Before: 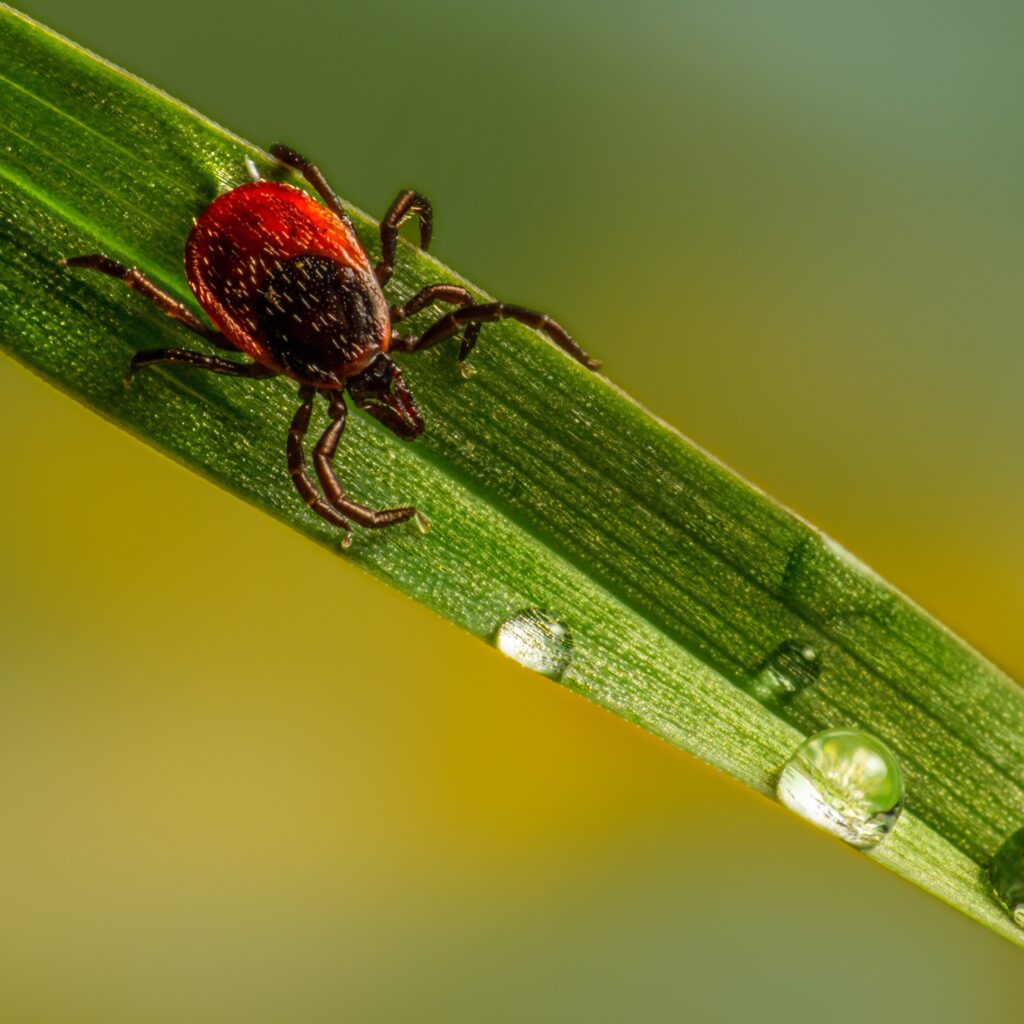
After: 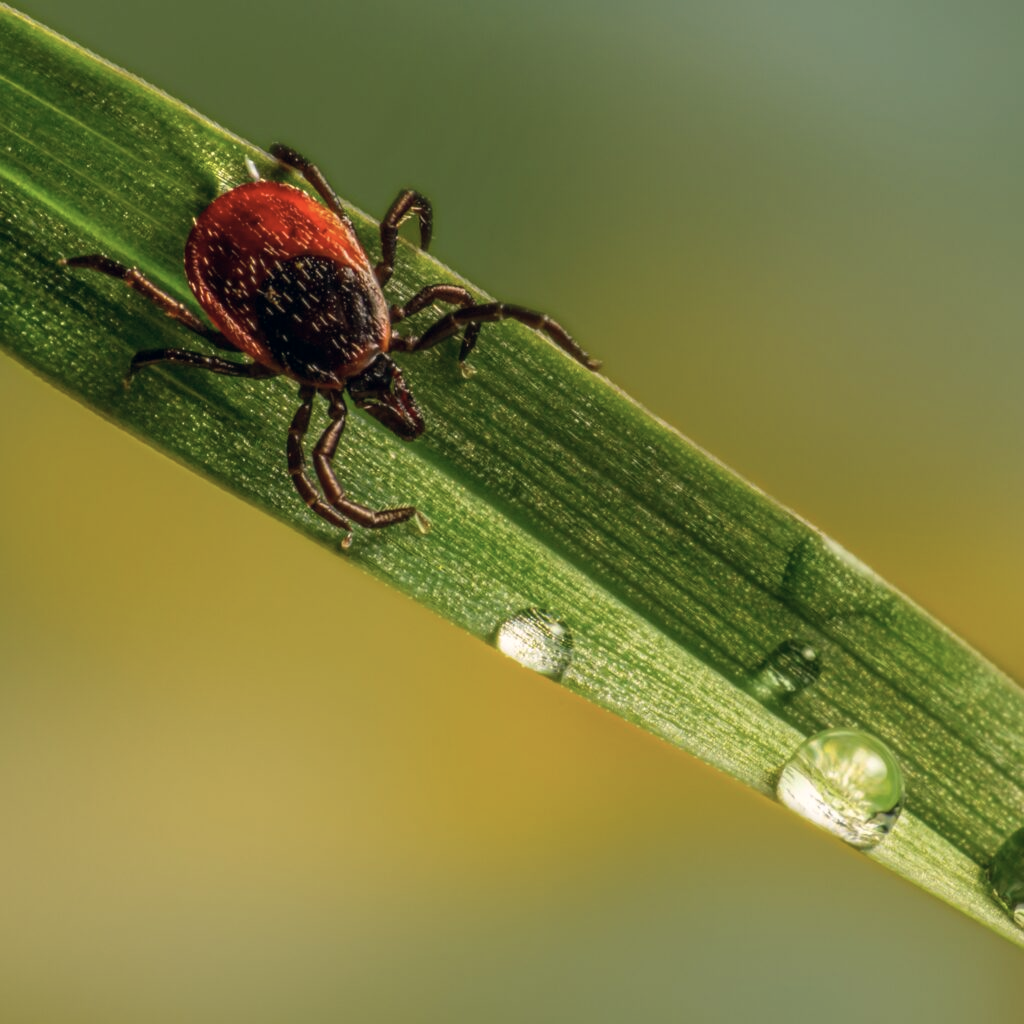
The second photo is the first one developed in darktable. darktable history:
color correction: highlights a* 2.75, highlights b* 5, shadows a* -2.04, shadows b* -4.84, saturation 0.8
color balance: output saturation 98.5%
